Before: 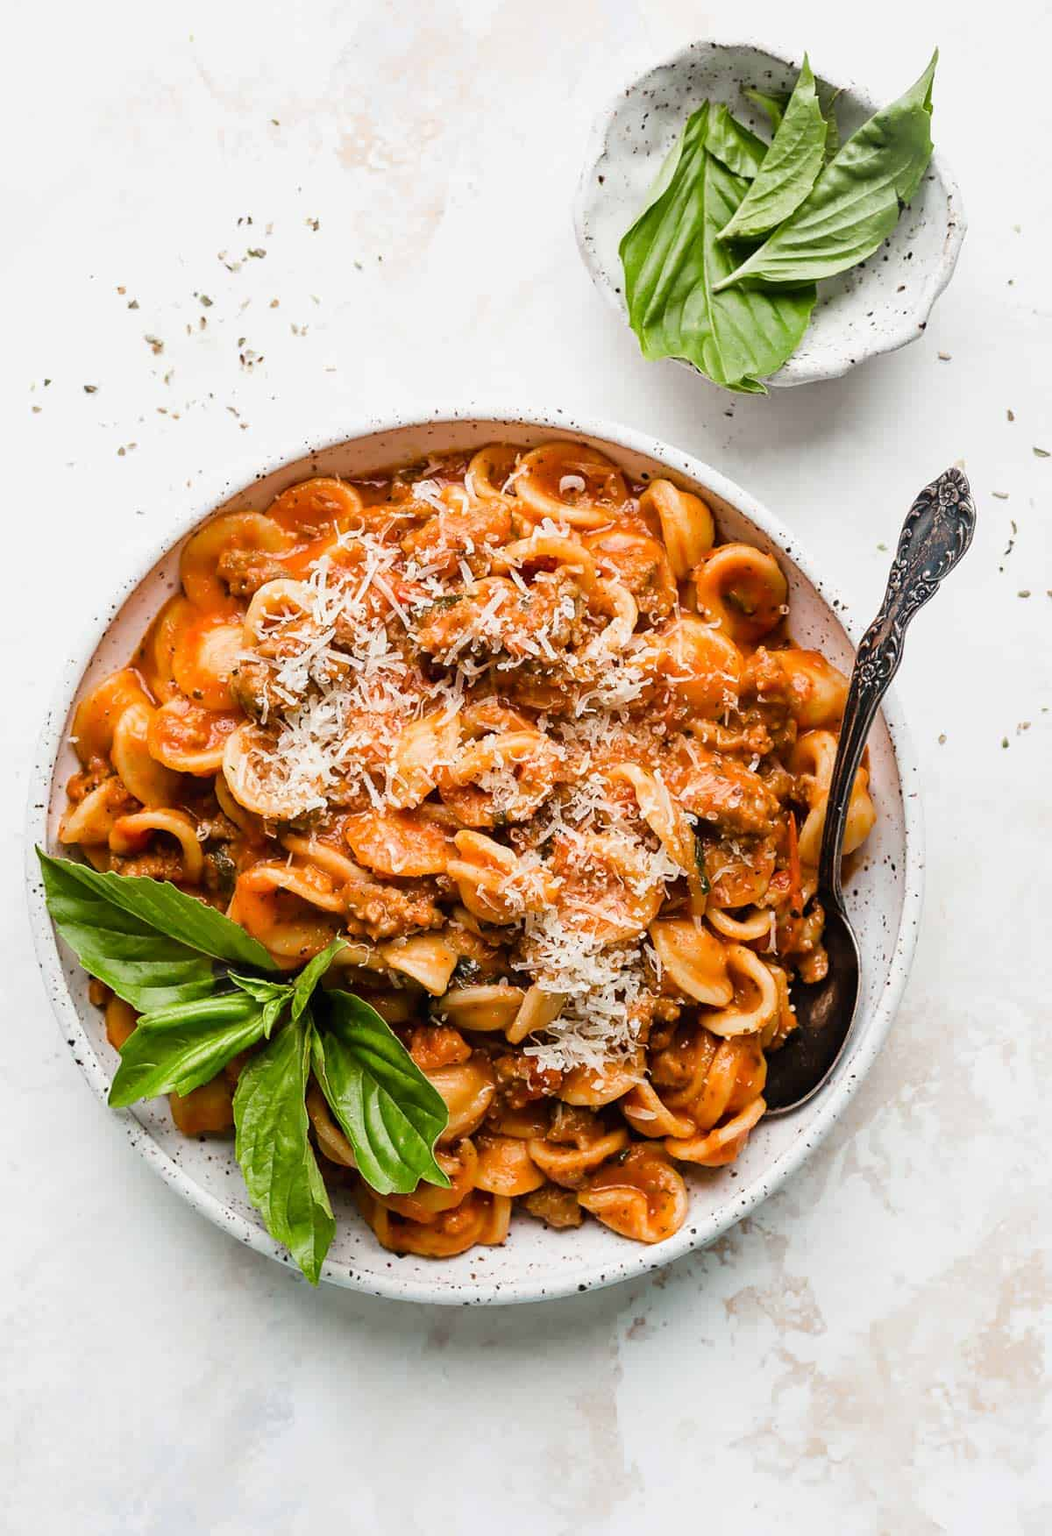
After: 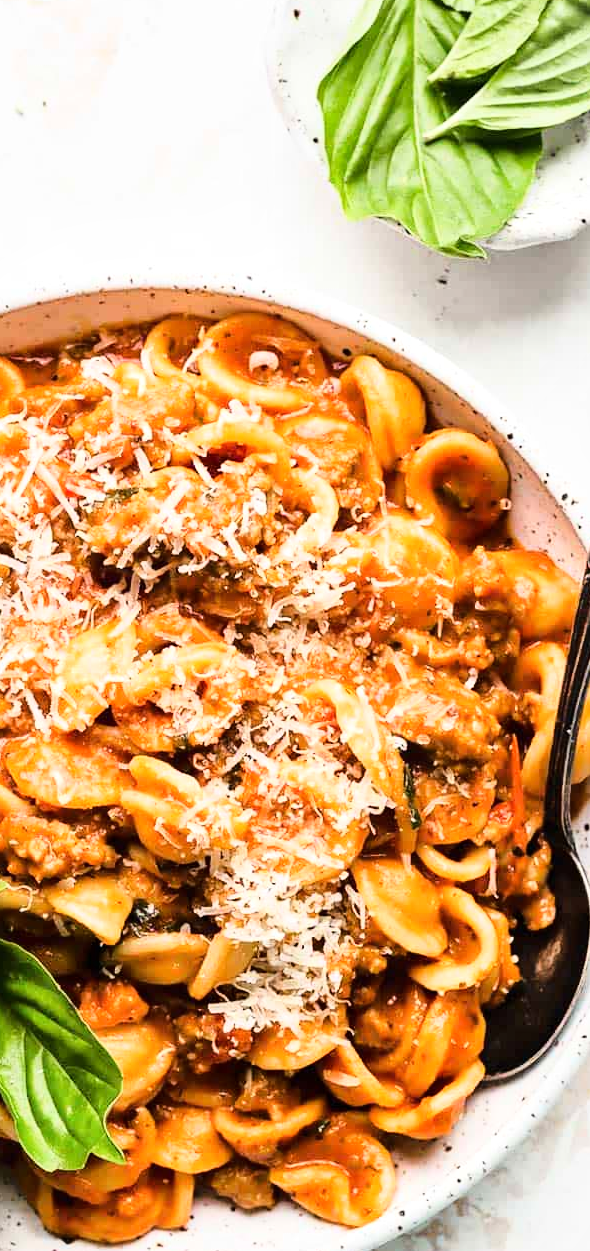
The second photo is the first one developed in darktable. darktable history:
base curve: curves: ch0 [(0, 0) (0.028, 0.03) (0.121, 0.232) (0.46, 0.748) (0.859, 0.968) (1, 1)]
crop: left 32.448%, top 10.956%, right 18.378%, bottom 17.601%
local contrast: mode bilateral grid, contrast 20, coarseness 50, detail 119%, midtone range 0.2
